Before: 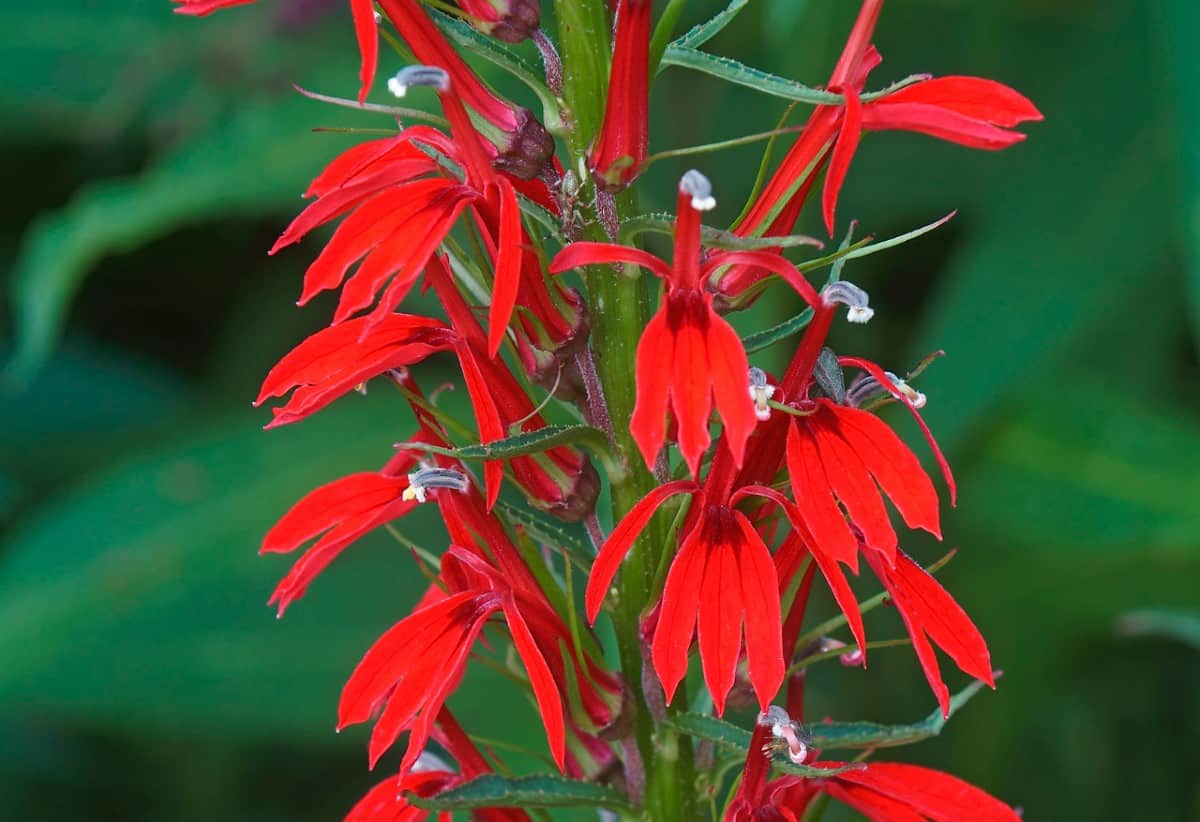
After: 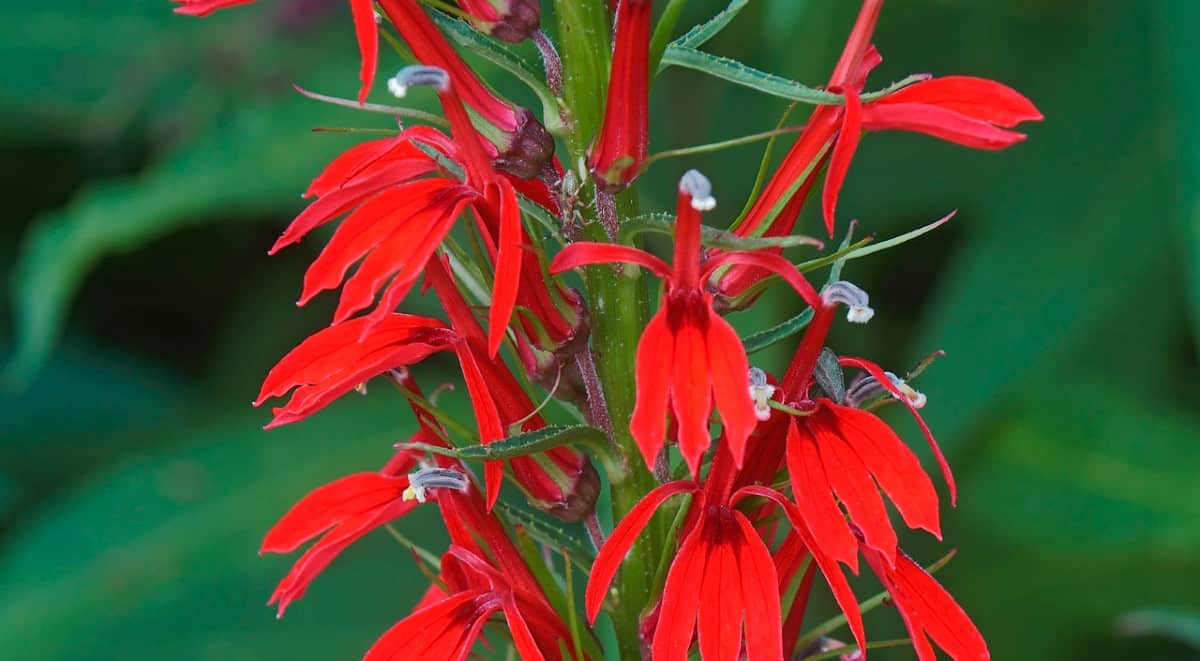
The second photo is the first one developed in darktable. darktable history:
crop: bottom 19.566%
shadows and highlights: shadows -18.57, highlights -73.21
